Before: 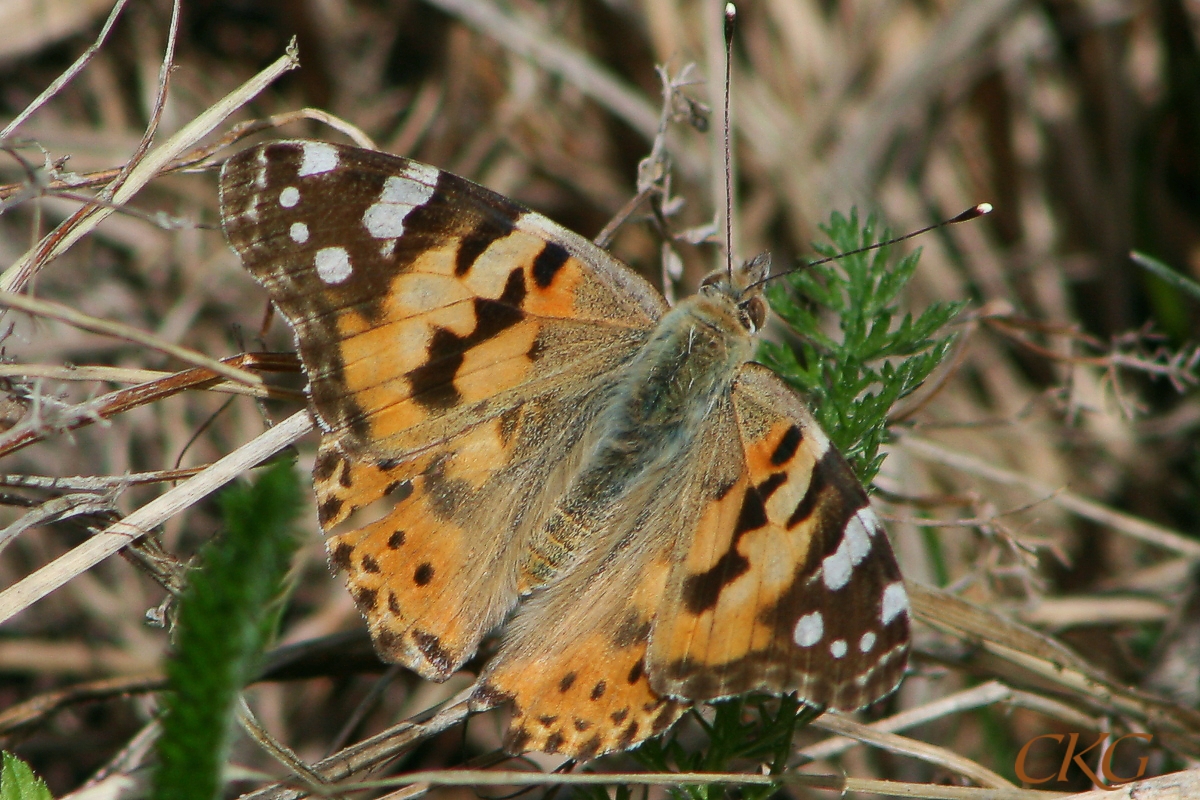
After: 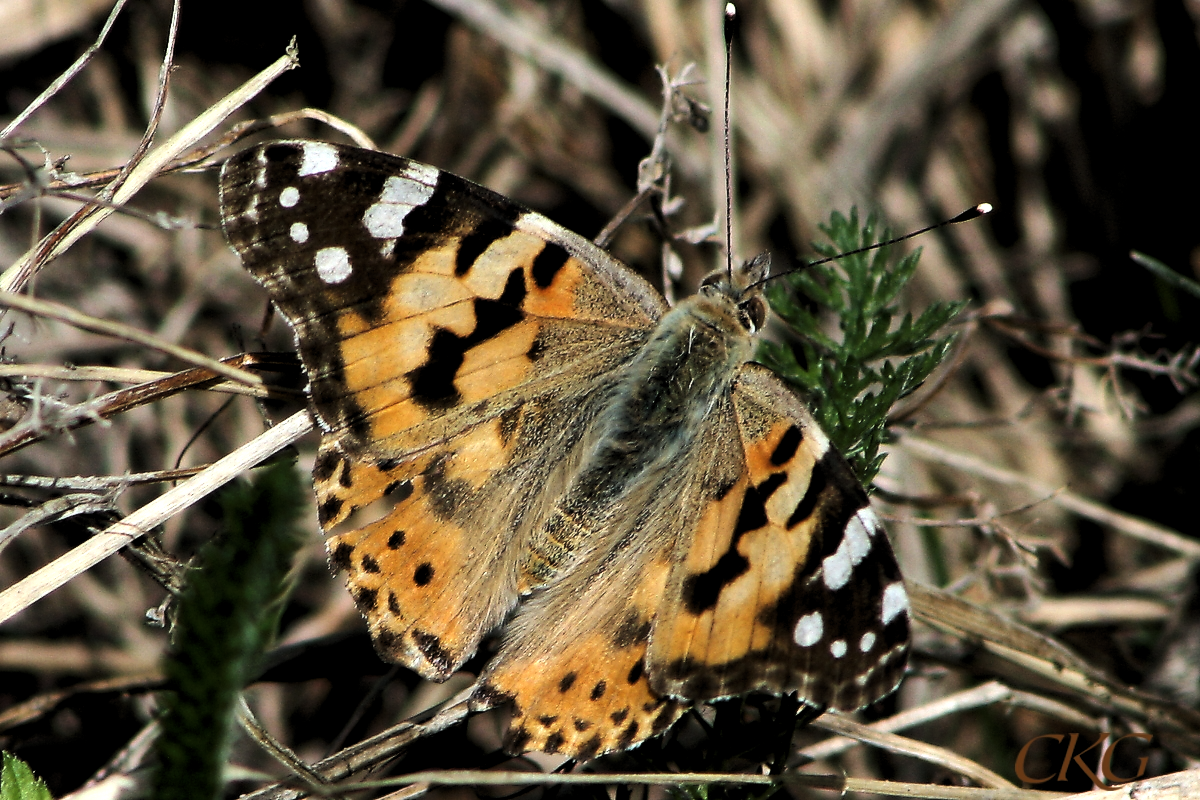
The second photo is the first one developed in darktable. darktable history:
levels: levels [0.116, 0.574, 1]
tone equalizer: -8 EV -0.75 EV, -7 EV -0.7 EV, -6 EV -0.6 EV, -5 EV -0.4 EV, -3 EV 0.4 EV, -2 EV 0.6 EV, -1 EV 0.7 EV, +0 EV 0.75 EV, edges refinement/feathering 500, mask exposure compensation -1.57 EV, preserve details no
